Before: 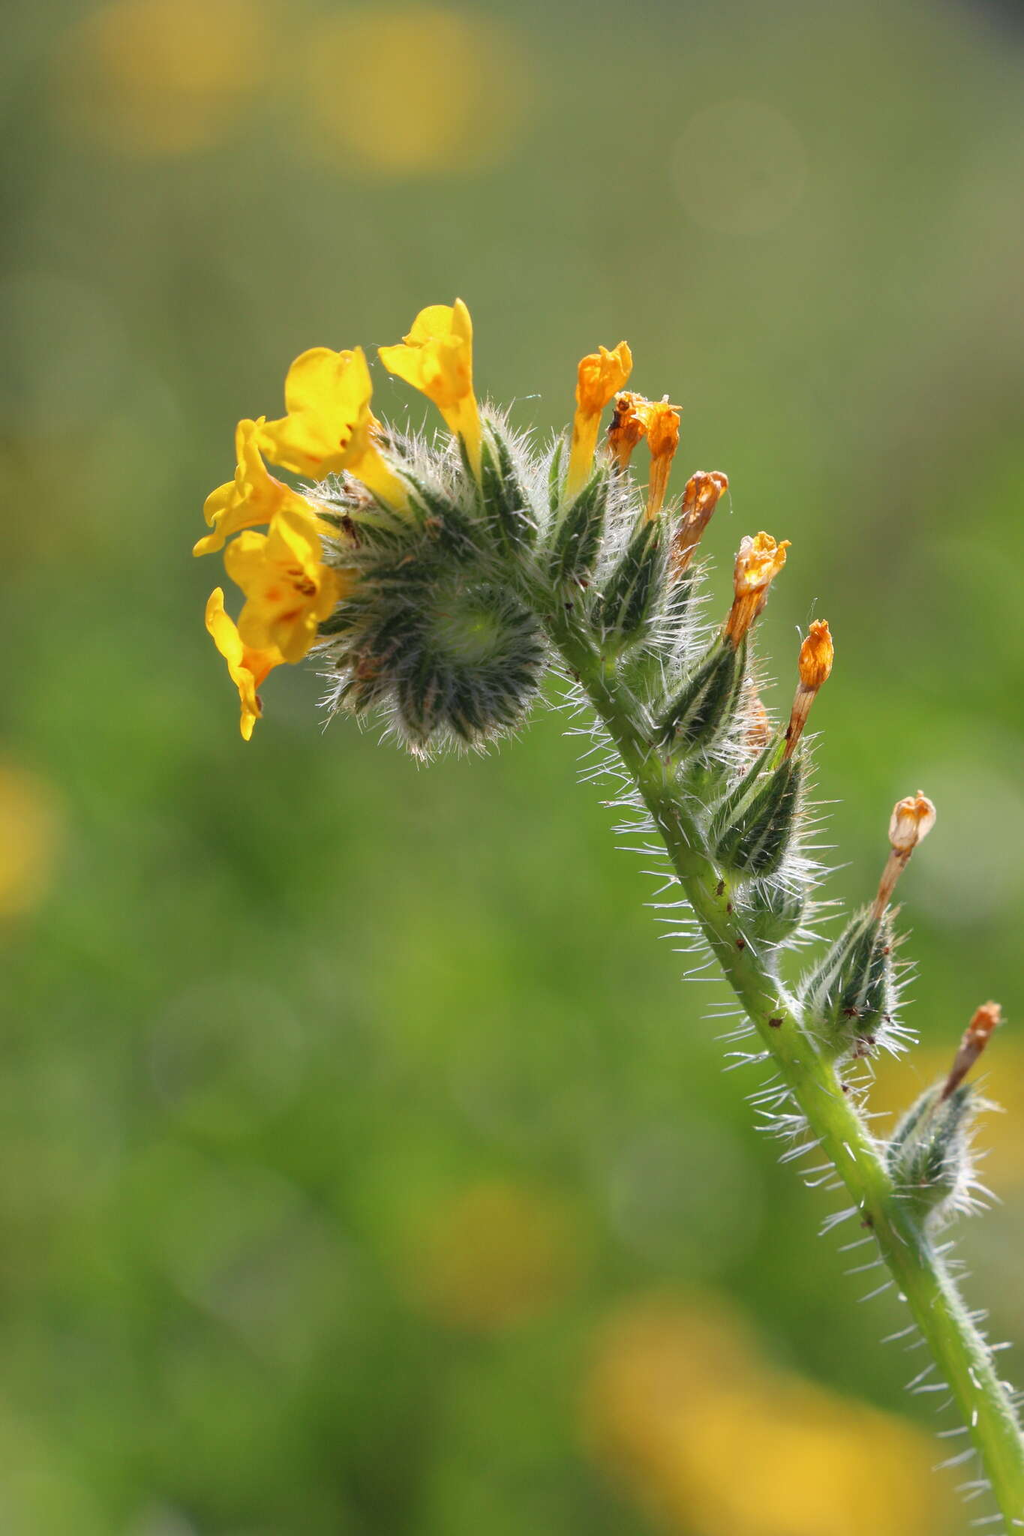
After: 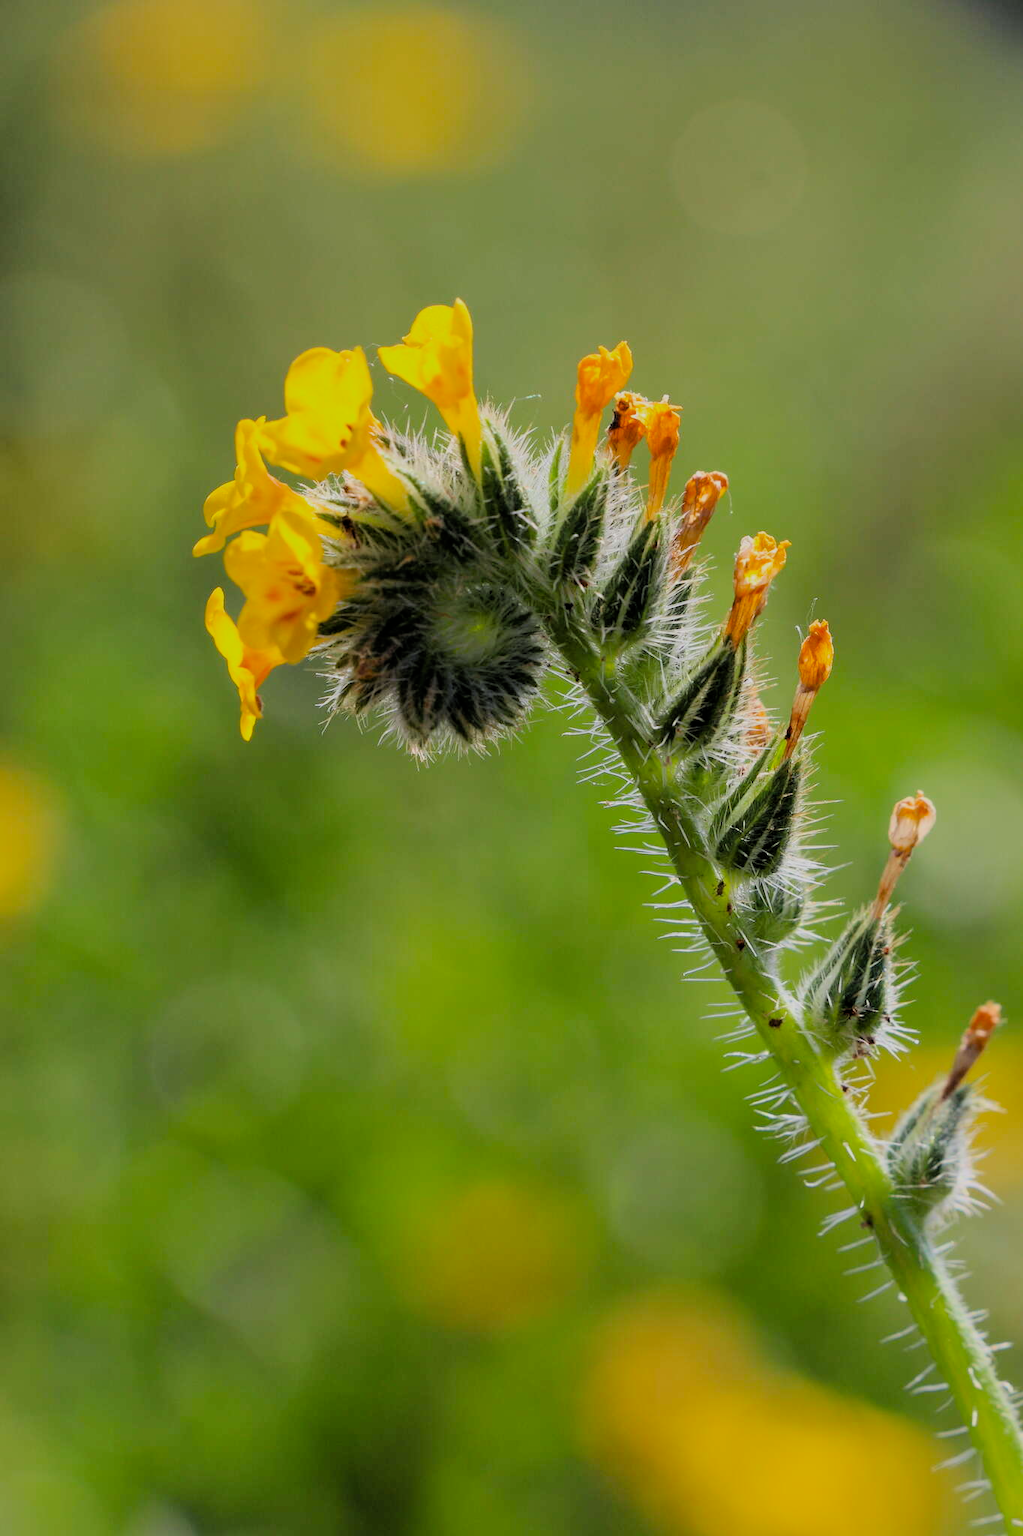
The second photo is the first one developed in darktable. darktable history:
color balance rgb: perceptual saturation grading › global saturation 18.756%
filmic rgb: black relative exposure -4.16 EV, white relative exposure 5.16 EV, hardness 2.1, contrast 1.169, color science v6 (2022)
